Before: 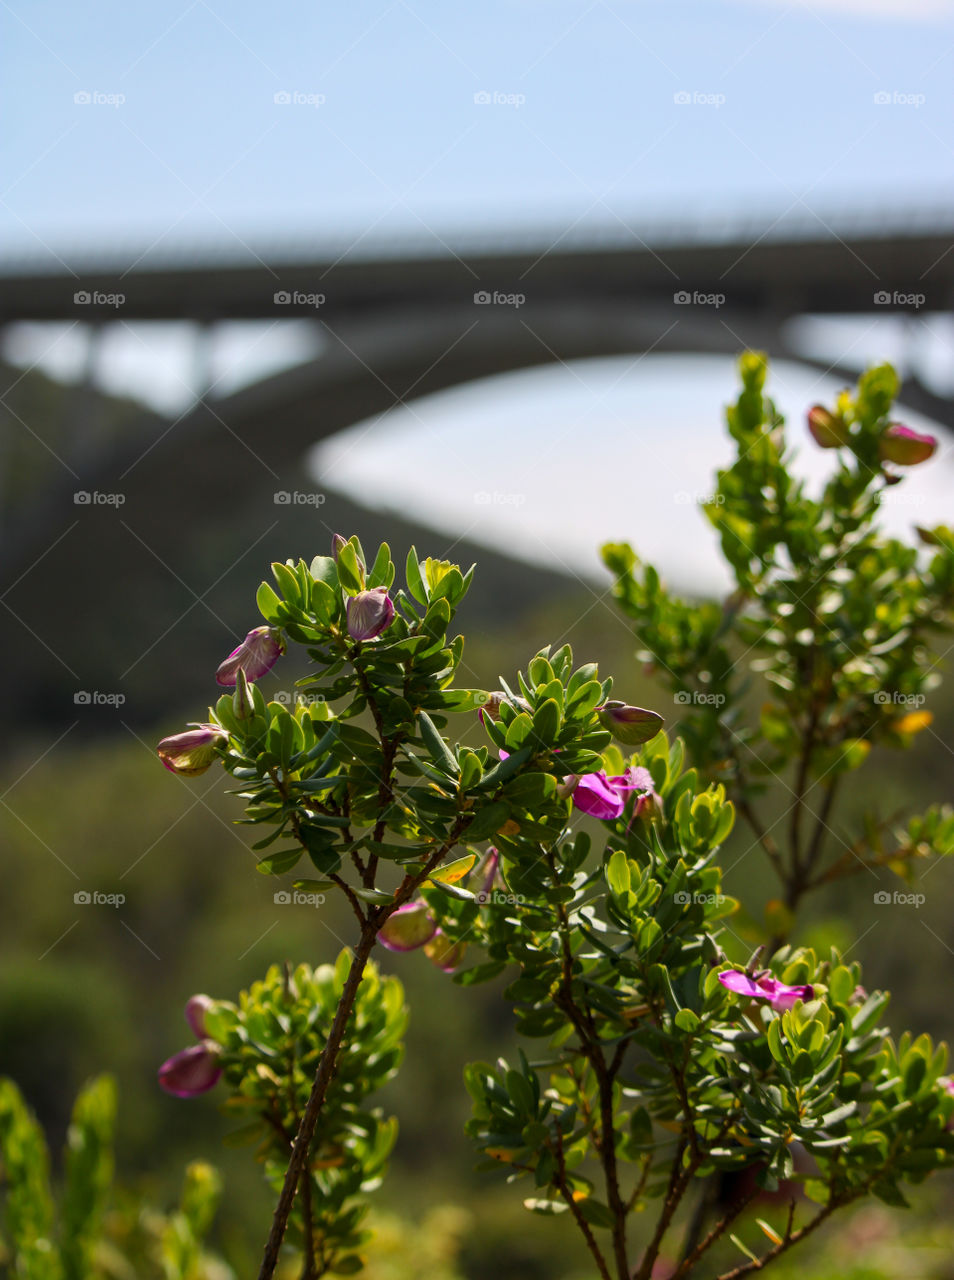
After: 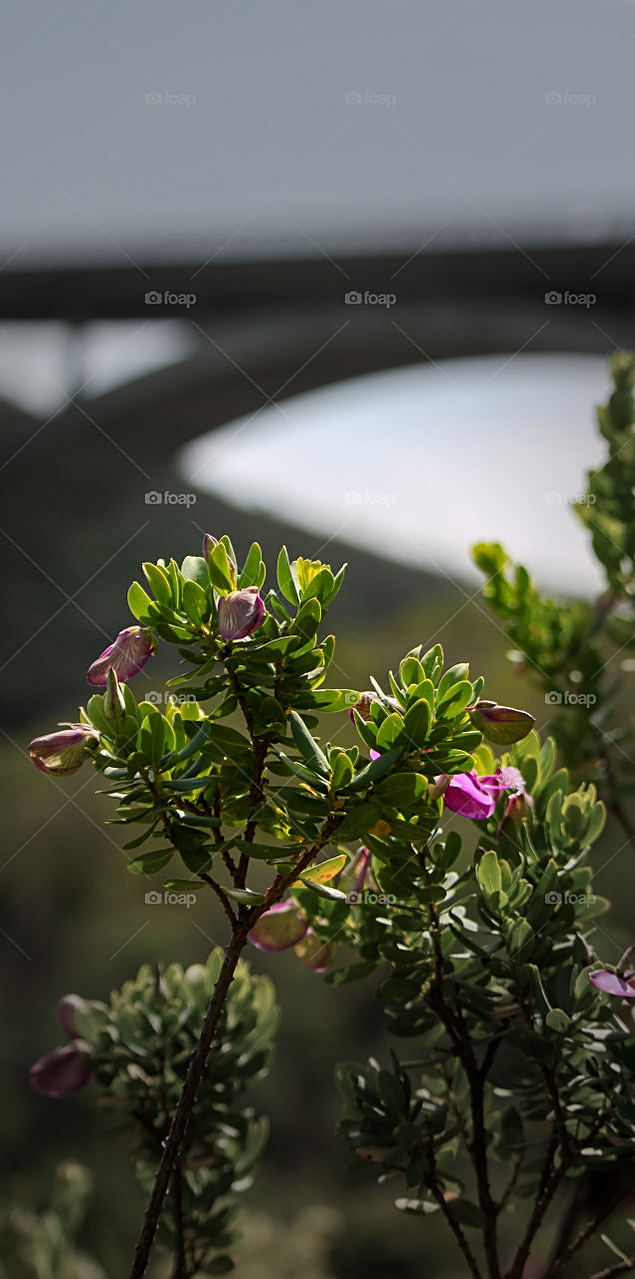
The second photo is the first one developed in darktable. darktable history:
crop and rotate: left 13.537%, right 19.796%
sharpen: on, module defaults
vignetting: fall-off start 31.28%, fall-off radius 34.64%, brightness -0.575
